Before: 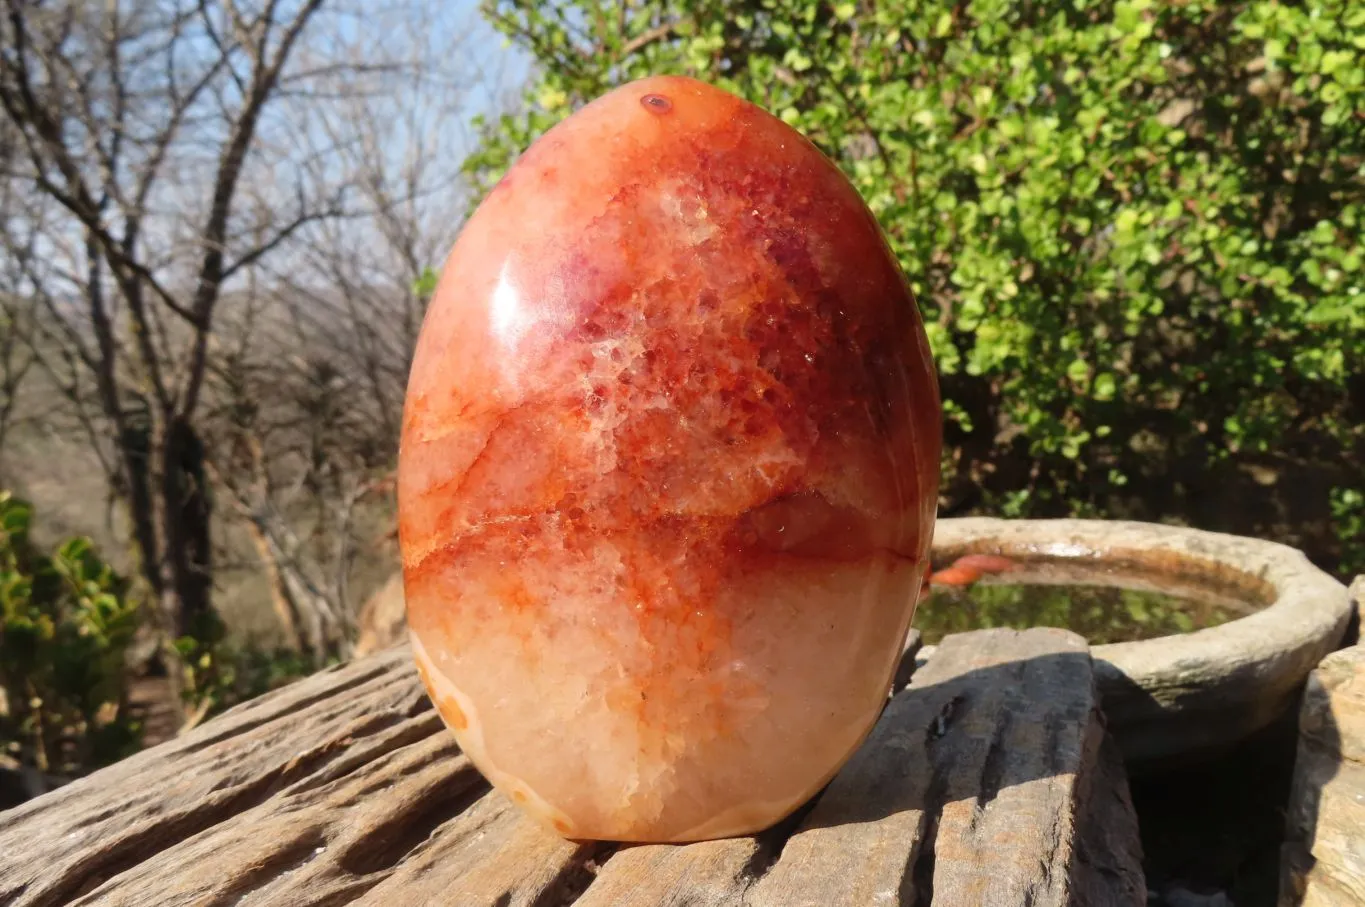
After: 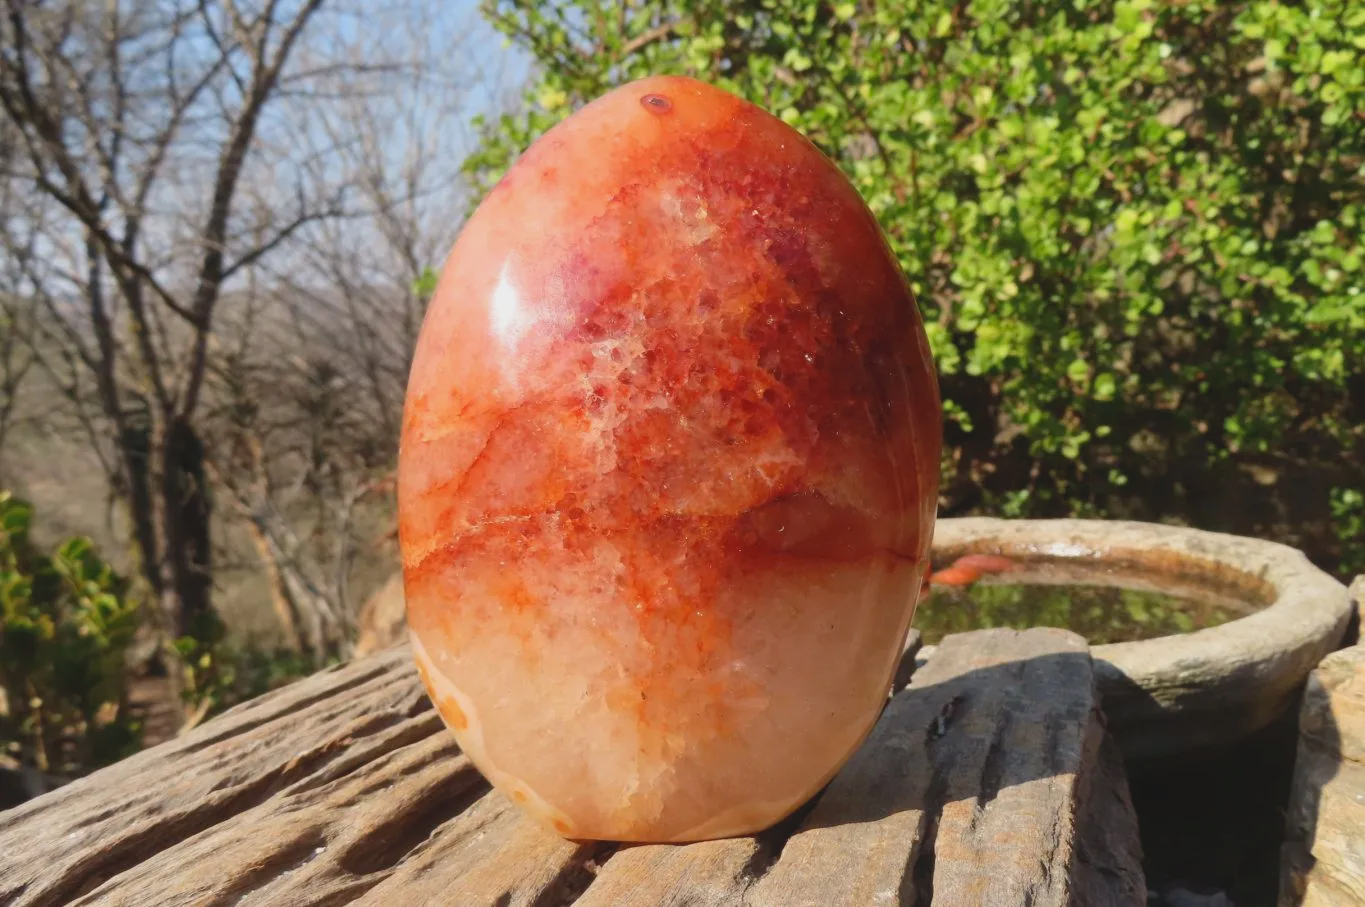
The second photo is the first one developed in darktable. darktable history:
contrast brightness saturation: contrast -0.129
